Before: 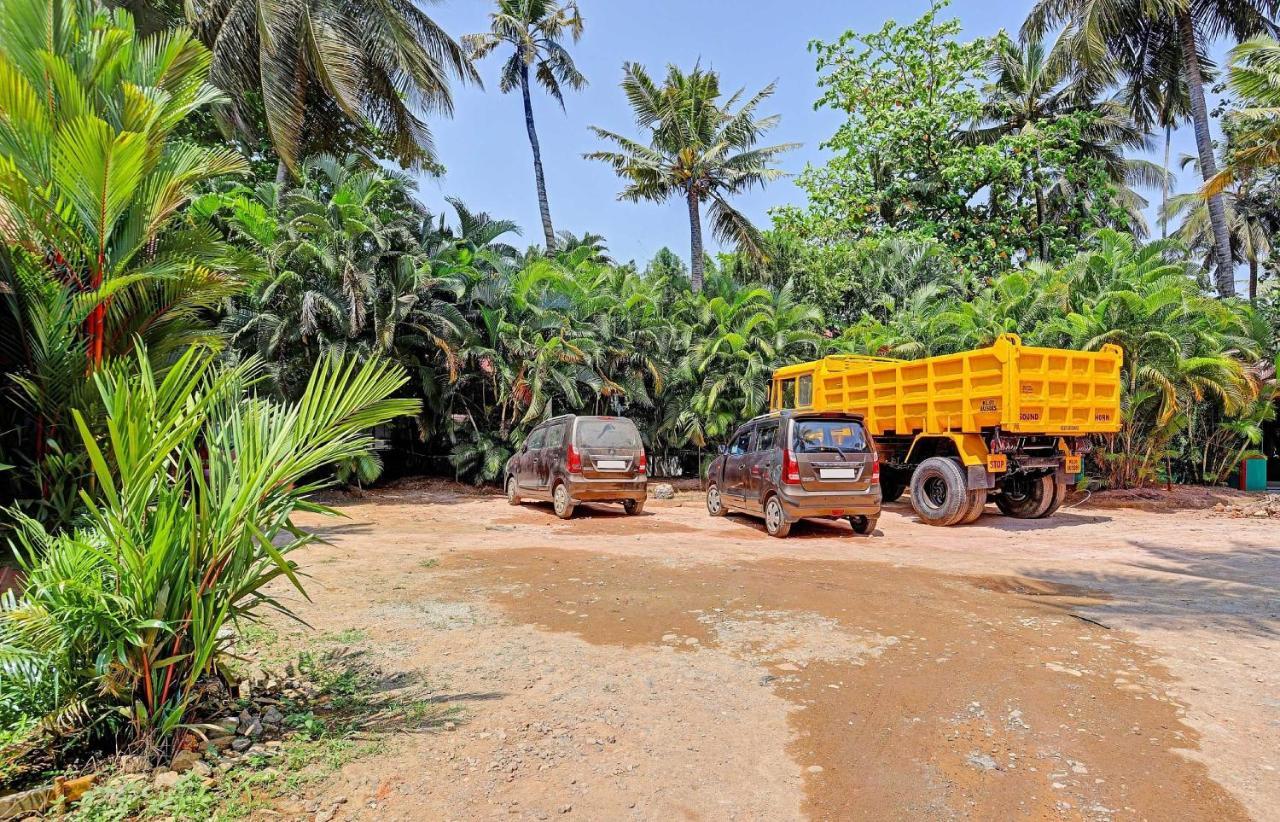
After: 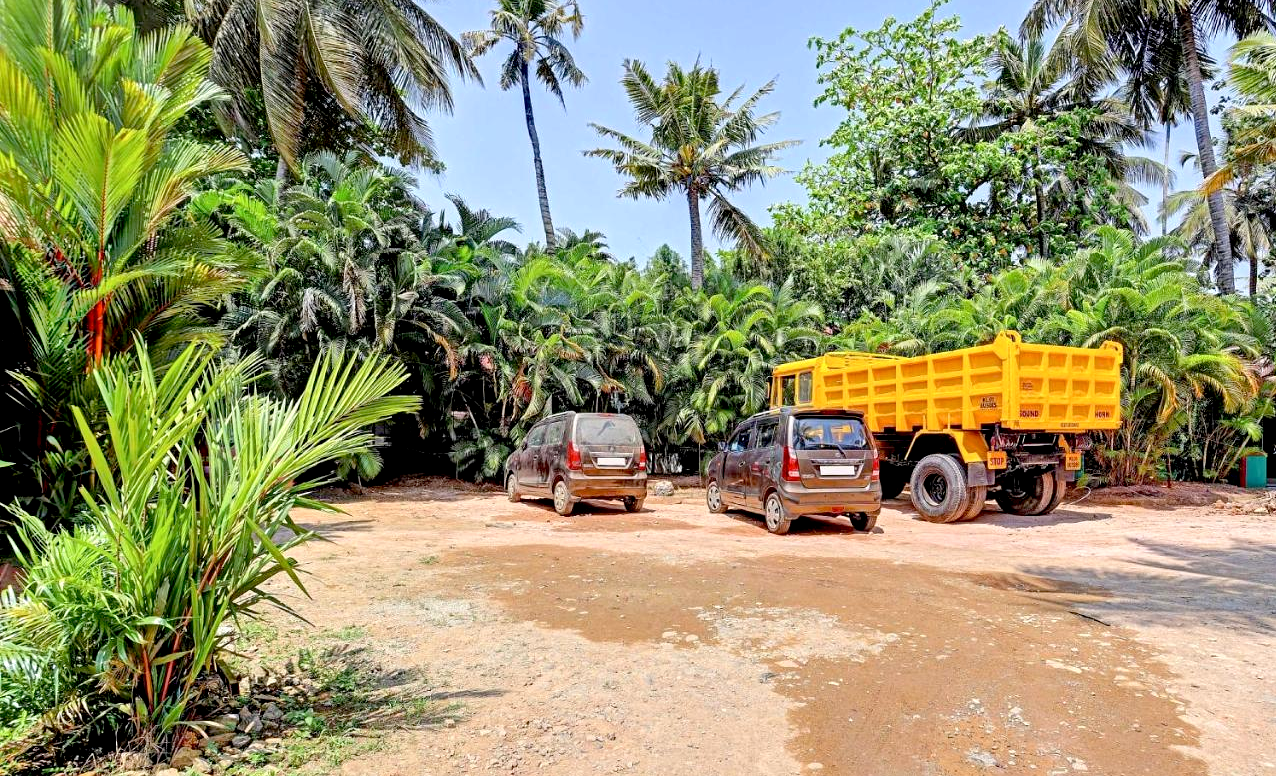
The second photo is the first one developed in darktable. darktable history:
shadows and highlights: radius 110.86, shadows 51.09, white point adjustment 9.16, highlights -4.17, highlights color adjustment 32.2%, soften with gaussian
exposure: black level correction 0.012, compensate highlight preservation false
crop: top 0.448%, right 0.264%, bottom 5.045%
